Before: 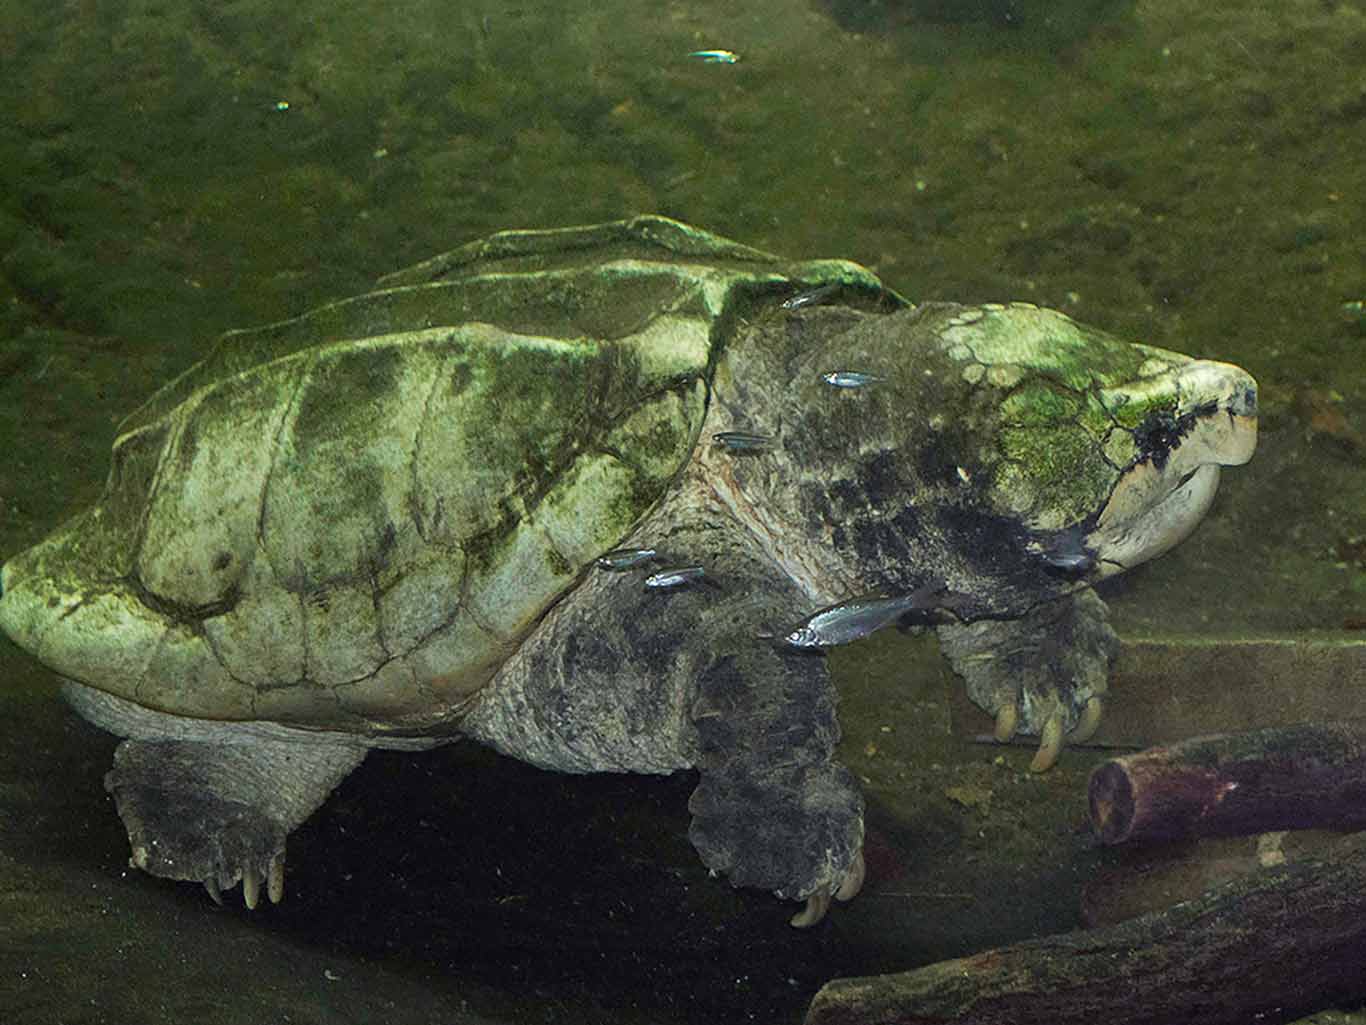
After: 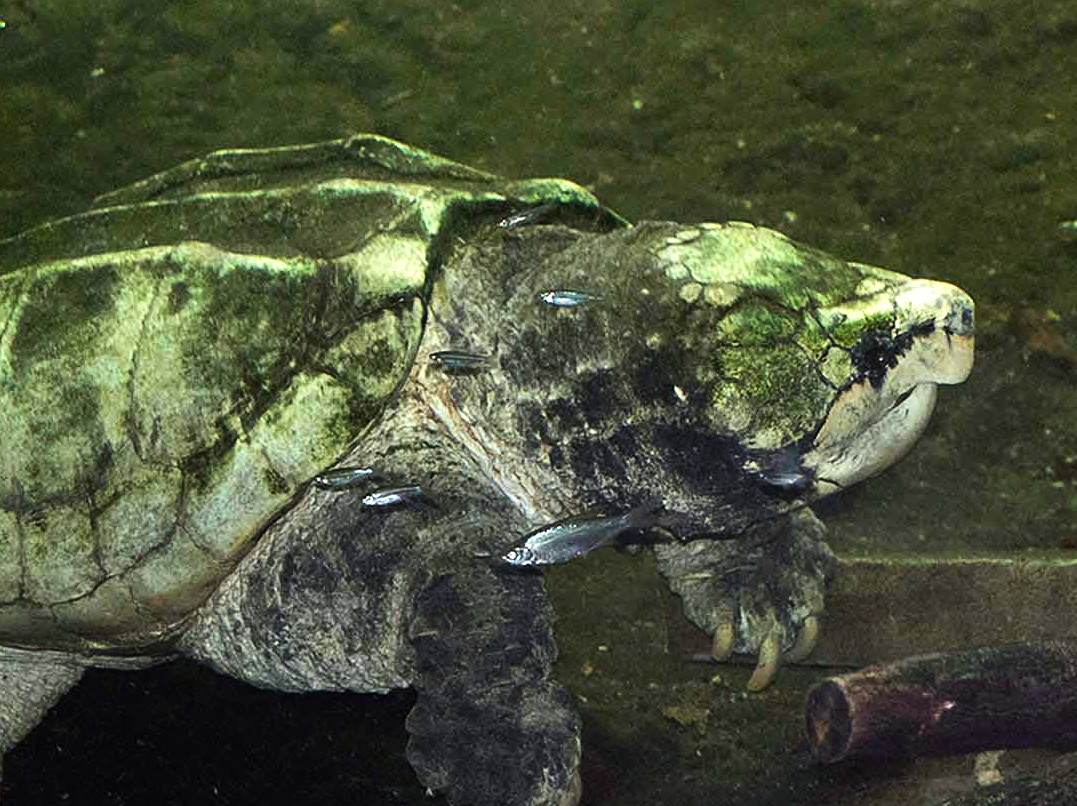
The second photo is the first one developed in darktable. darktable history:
crop and rotate: left 20.74%, top 7.912%, right 0.375%, bottom 13.378%
tone equalizer: -8 EV -0.75 EV, -7 EV -0.7 EV, -6 EV -0.6 EV, -5 EV -0.4 EV, -3 EV 0.4 EV, -2 EV 0.6 EV, -1 EV 0.7 EV, +0 EV 0.75 EV, edges refinement/feathering 500, mask exposure compensation -1.57 EV, preserve details no
